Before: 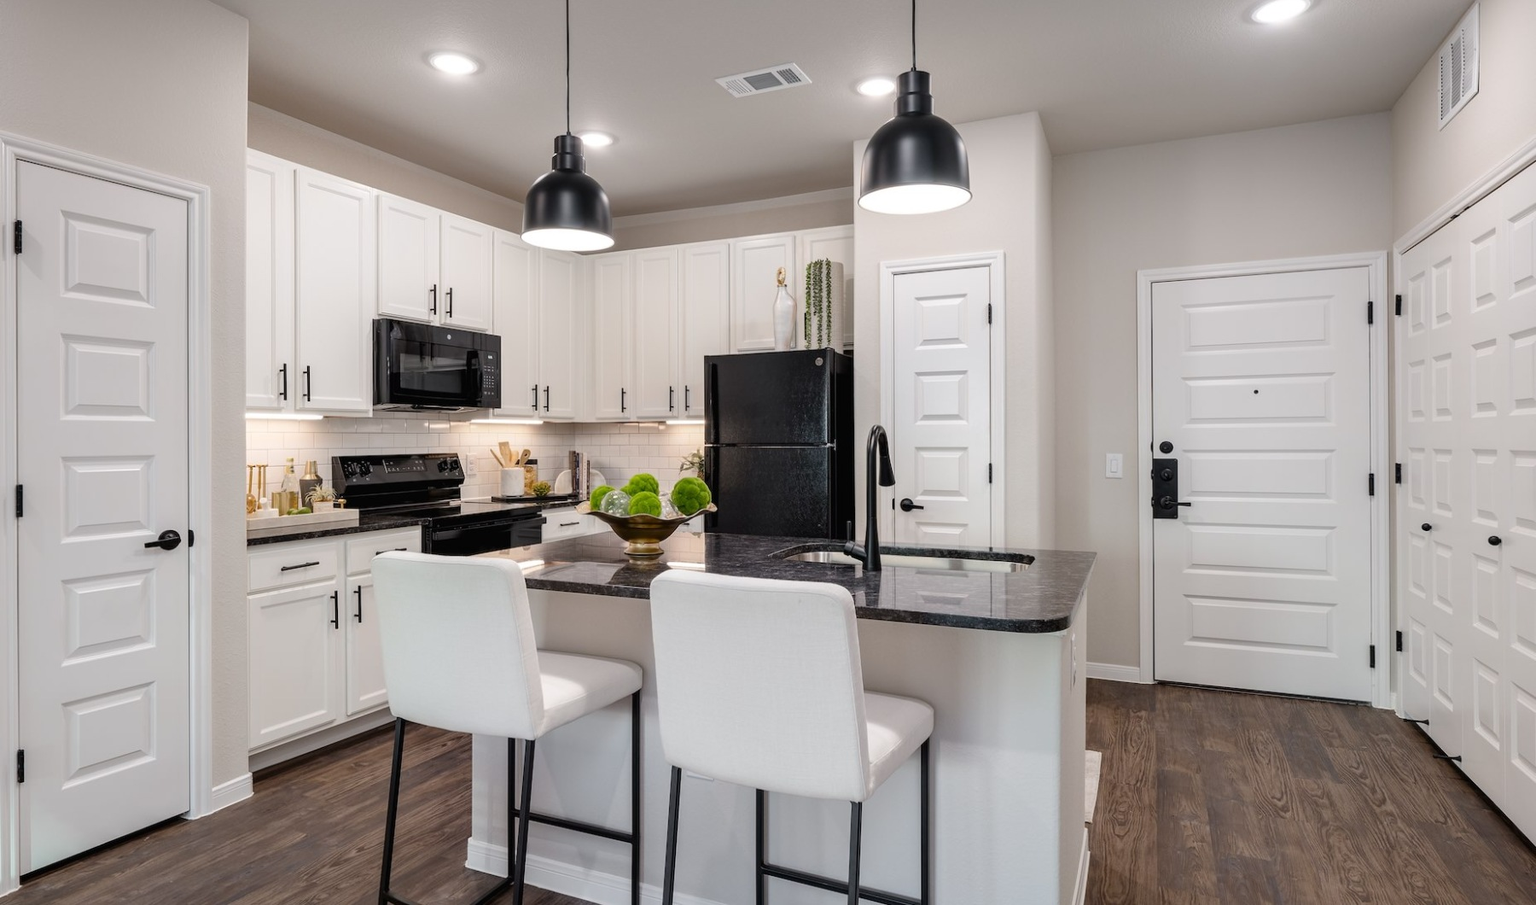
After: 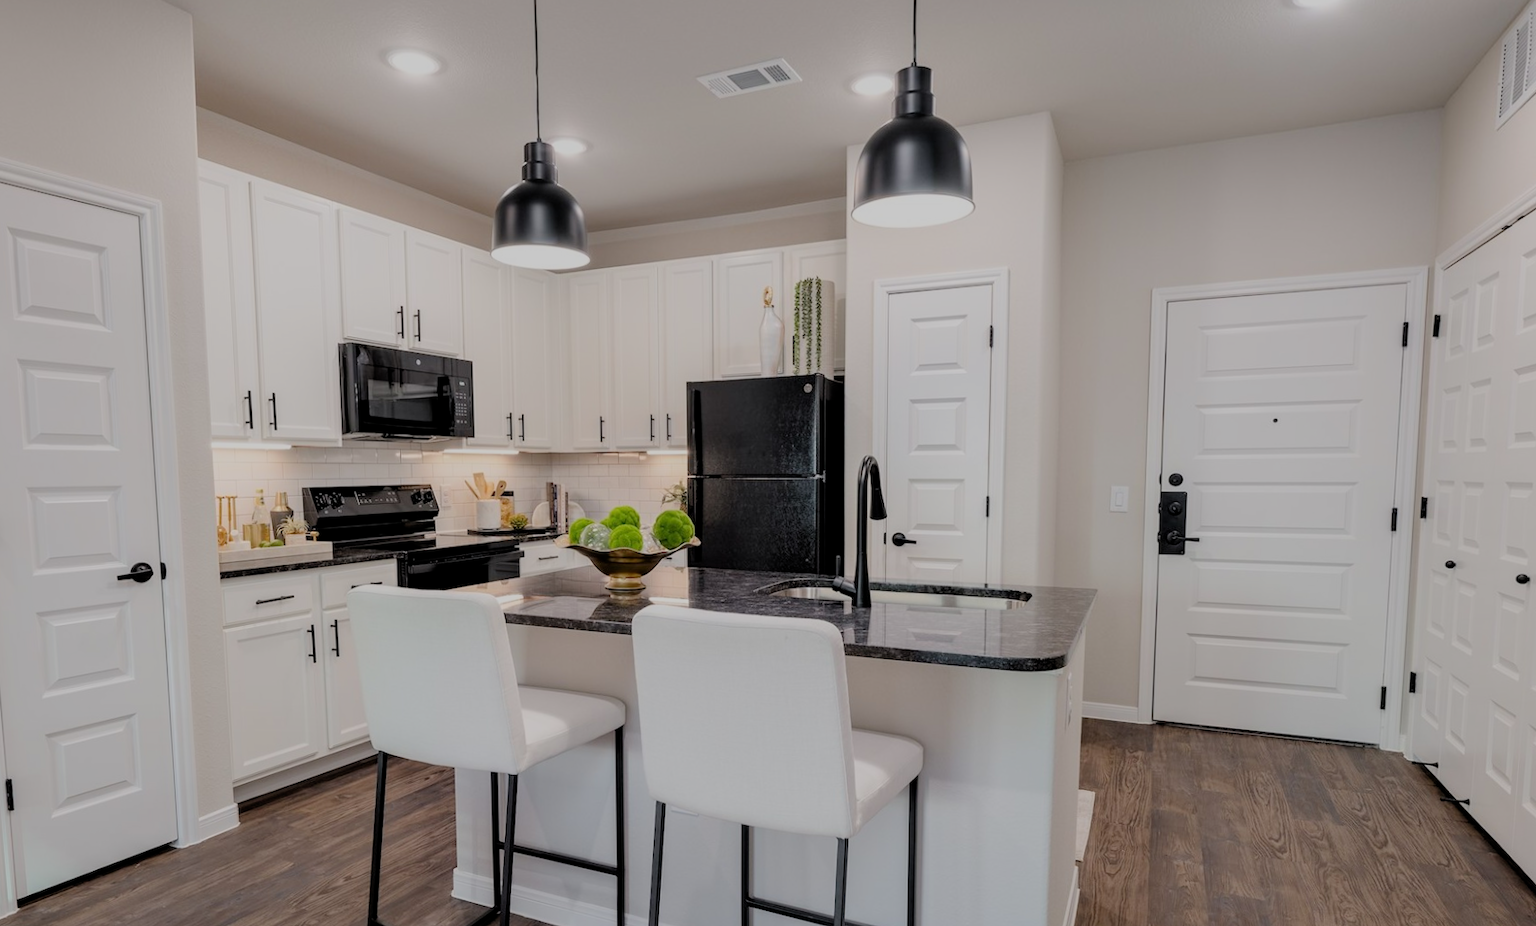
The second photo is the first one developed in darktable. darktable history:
filmic rgb: black relative exposure -8.79 EV, white relative exposure 4.98 EV, threshold 3 EV, target black luminance 0%, hardness 3.77, latitude 66.33%, contrast 0.822, shadows ↔ highlights balance 20%, color science v5 (2021), contrast in shadows safe, contrast in highlights safe, enable highlight reconstruction true
rotate and perspective: rotation 0.074°, lens shift (vertical) 0.096, lens shift (horizontal) -0.041, crop left 0.043, crop right 0.952, crop top 0.024, crop bottom 0.979
